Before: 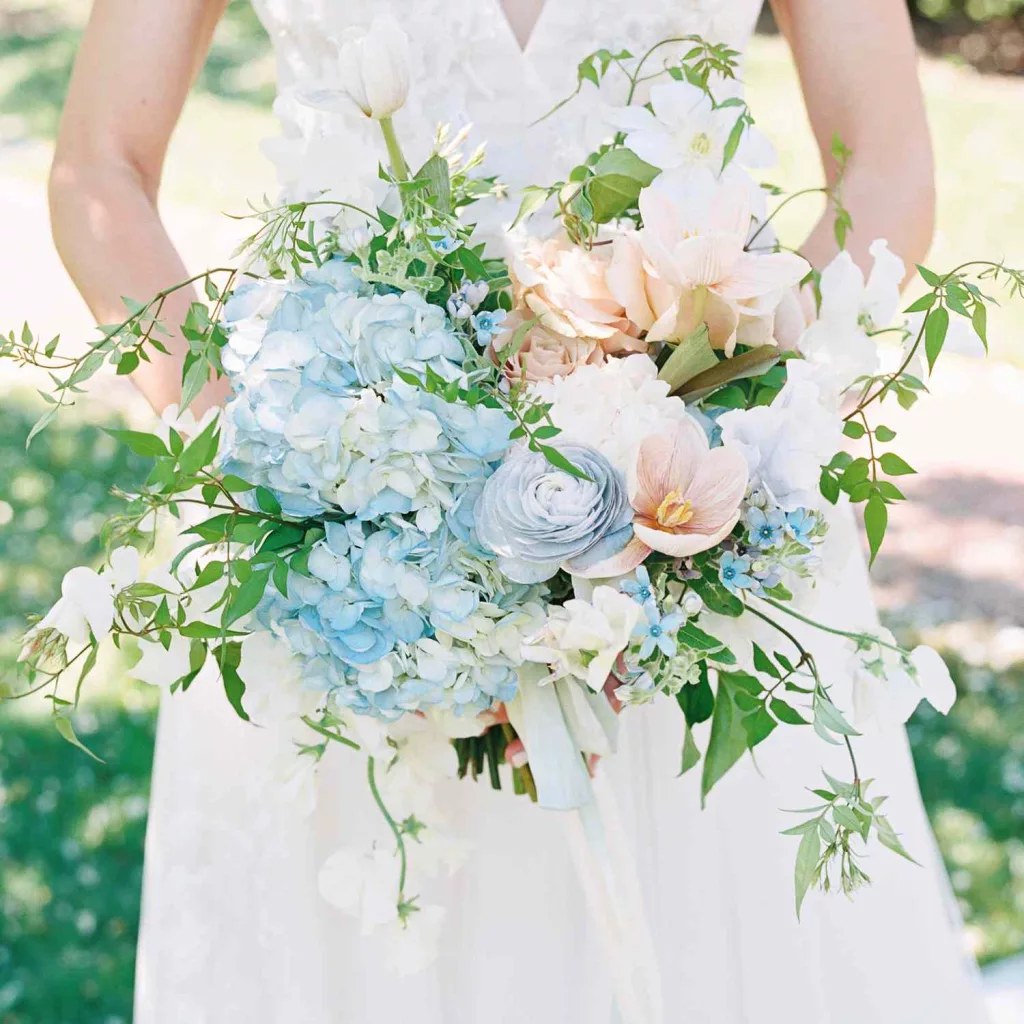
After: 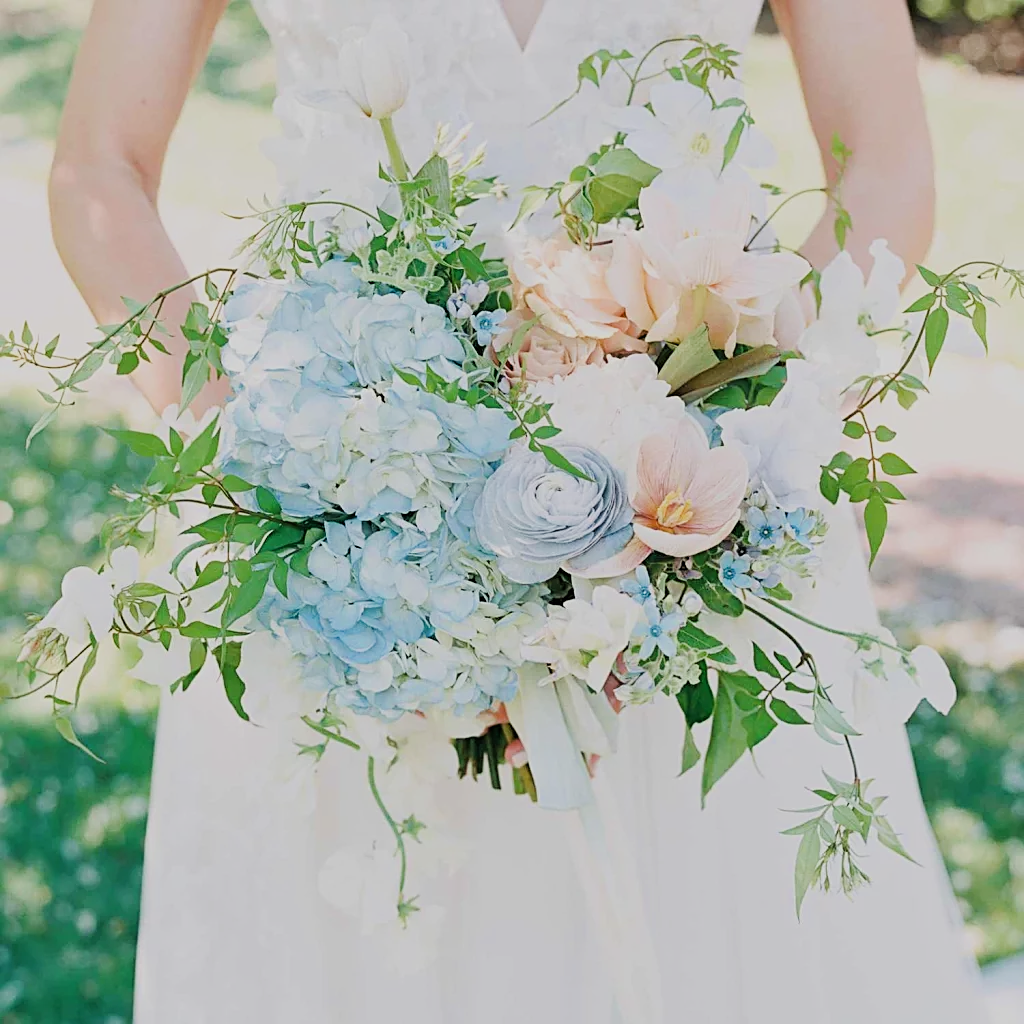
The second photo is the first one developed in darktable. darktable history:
sharpen: on, module defaults
filmic rgb: black relative exposure -7.65 EV, white relative exposure 4.56 EV, hardness 3.61
exposure: exposure -0.05 EV
